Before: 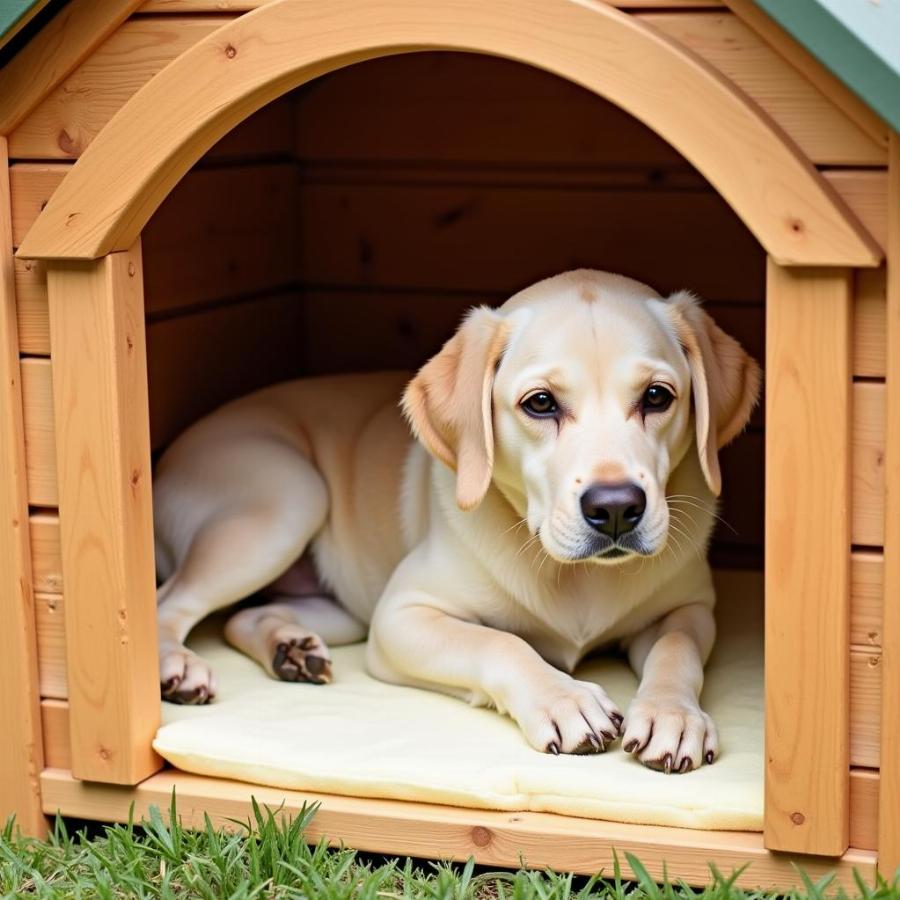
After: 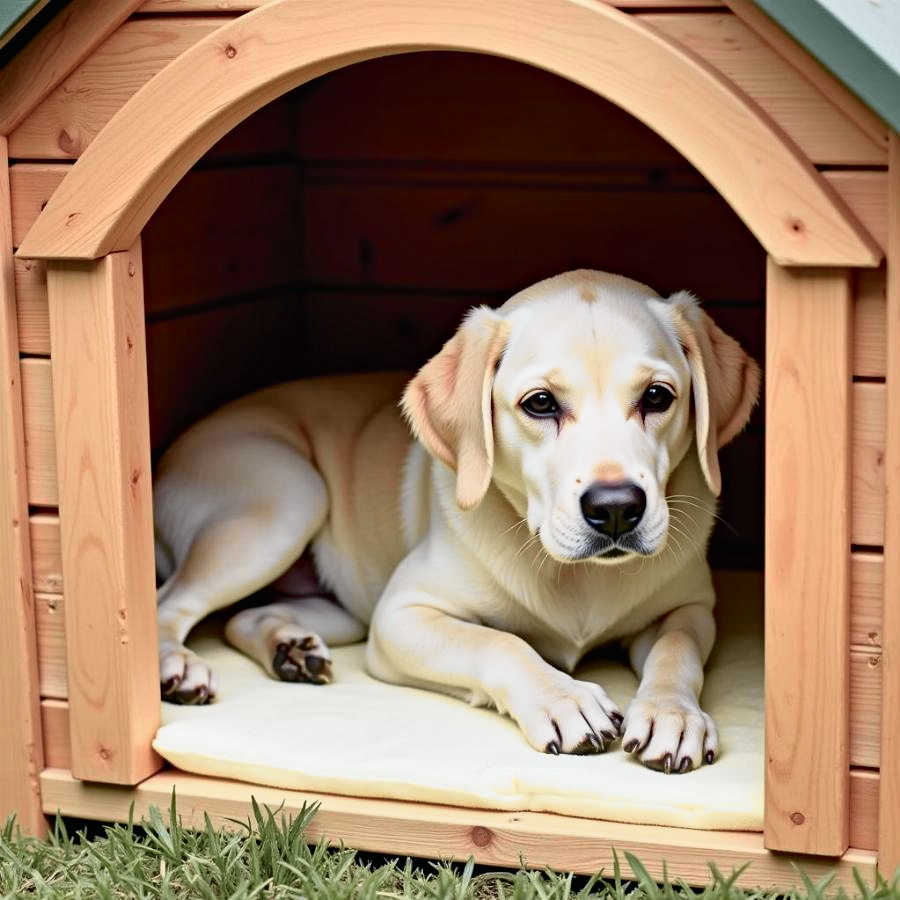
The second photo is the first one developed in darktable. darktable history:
shadows and highlights: highlights color adjustment 0.45%, low approximation 0.01, soften with gaussian
exposure: black level correction 0.002, compensate highlight preservation false
tone curve: curves: ch0 [(0, 0.009) (0.105, 0.08) (0.195, 0.18) (0.283, 0.316) (0.384, 0.434) (0.485, 0.531) (0.638, 0.69) (0.81, 0.872) (1, 0.977)]; ch1 [(0, 0) (0.161, 0.092) (0.35, 0.33) (0.379, 0.401) (0.456, 0.469) (0.502, 0.5) (0.525, 0.514) (0.586, 0.604) (0.642, 0.645) (0.858, 0.817) (1, 0.942)]; ch2 [(0, 0) (0.371, 0.362) (0.437, 0.437) (0.48, 0.49) (0.53, 0.515) (0.56, 0.571) (0.622, 0.606) (0.881, 0.795) (1, 0.929)], color space Lab, independent channels, preserve colors none
haze removal: strength 0.285, distance 0.255, compatibility mode true, adaptive false
contrast brightness saturation: contrast 0.062, brightness -0.014, saturation -0.221
